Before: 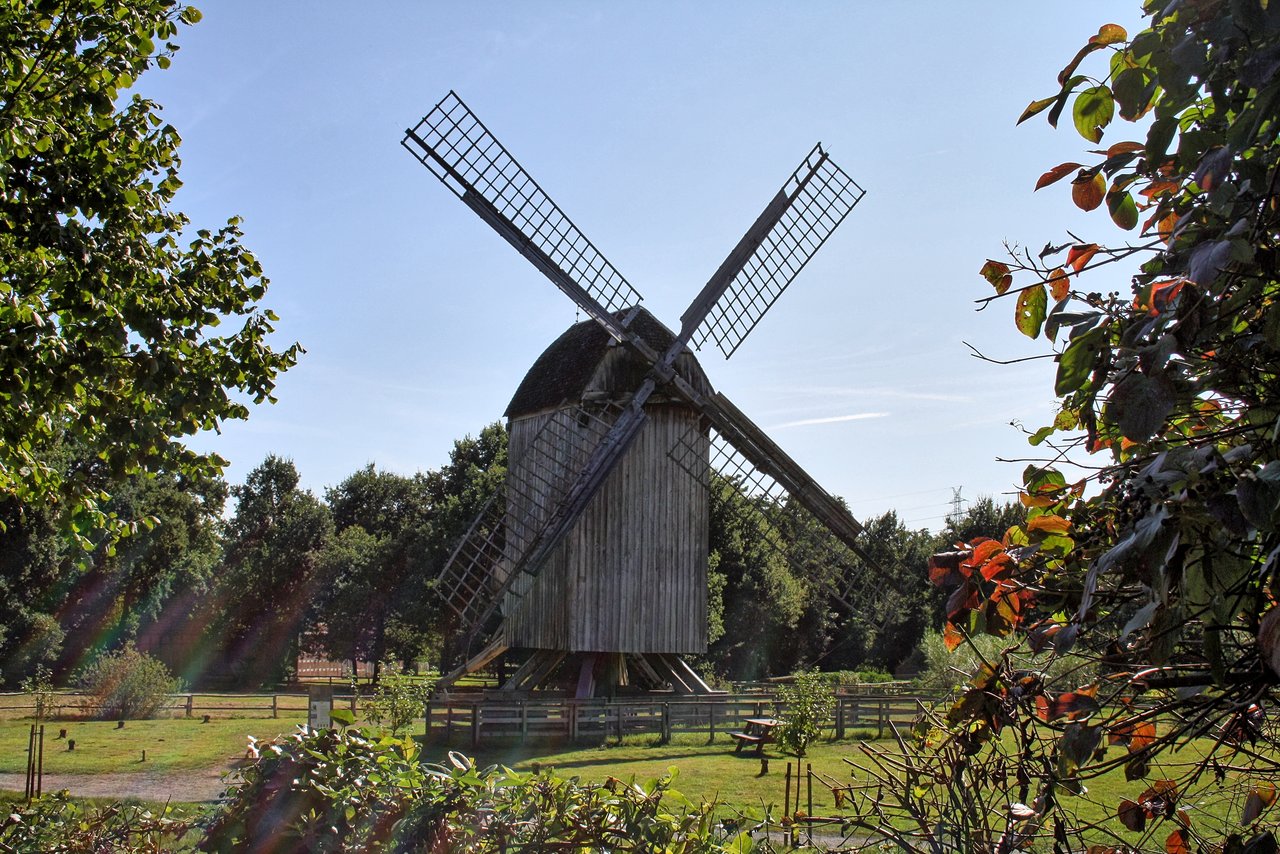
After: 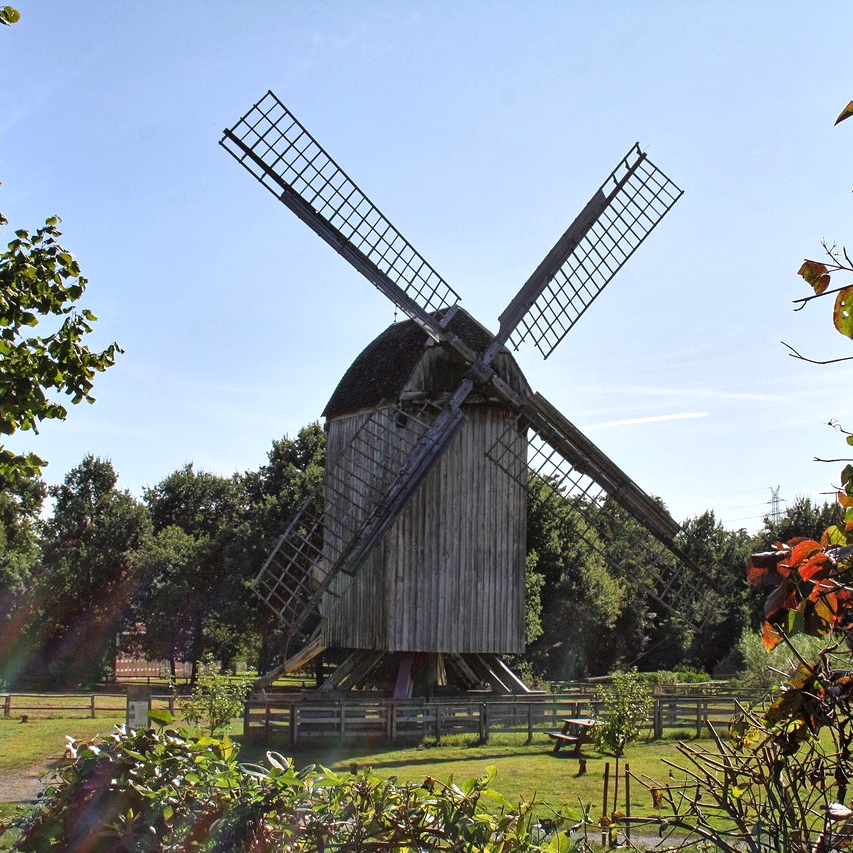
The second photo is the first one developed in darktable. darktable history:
exposure: exposure 0.2 EV, compensate highlight preservation false
crop and rotate: left 14.292%, right 19.041%
